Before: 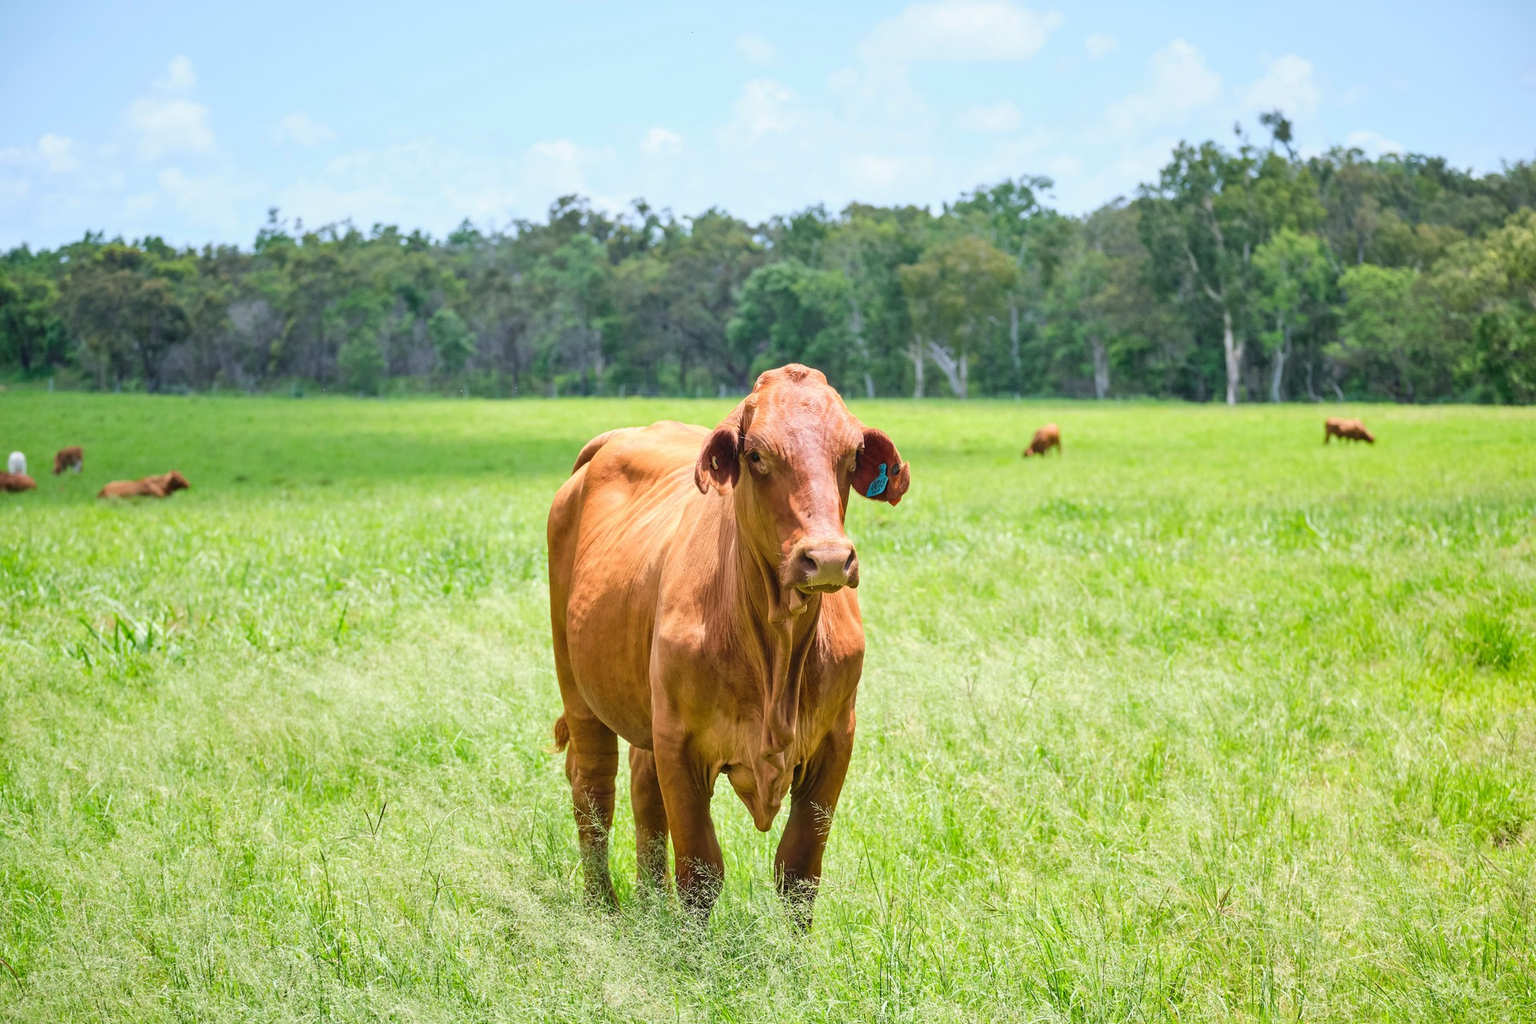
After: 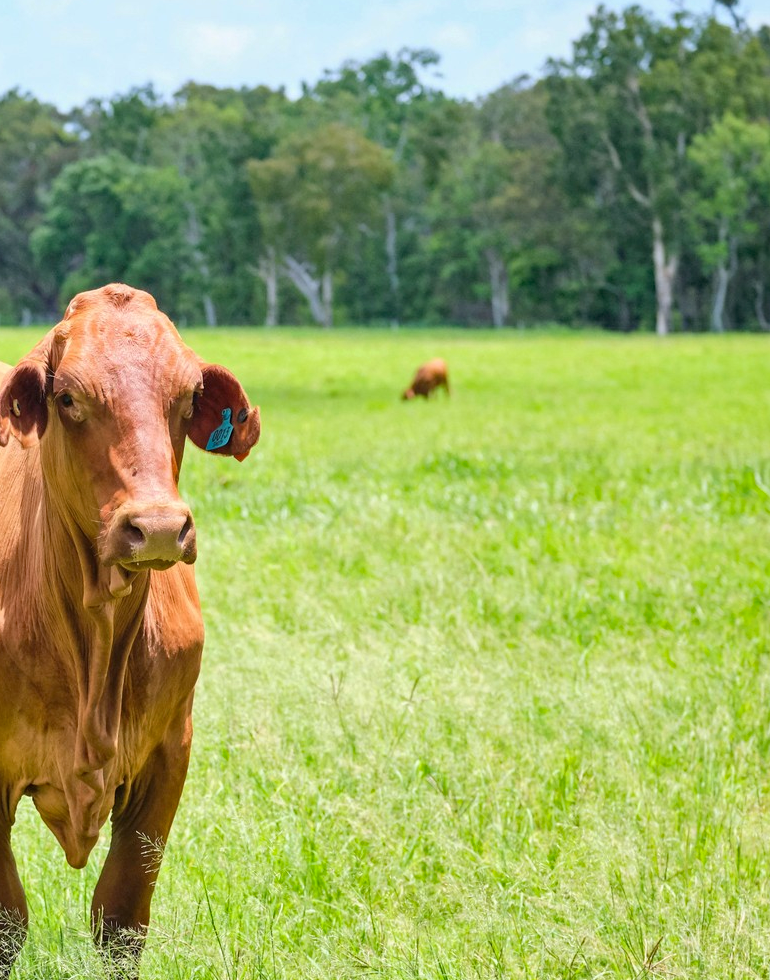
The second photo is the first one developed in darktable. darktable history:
crop: left 45.721%, top 13.393%, right 14.118%, bottom 10.01%
haze removal: compatibility mode true, adaptive false
